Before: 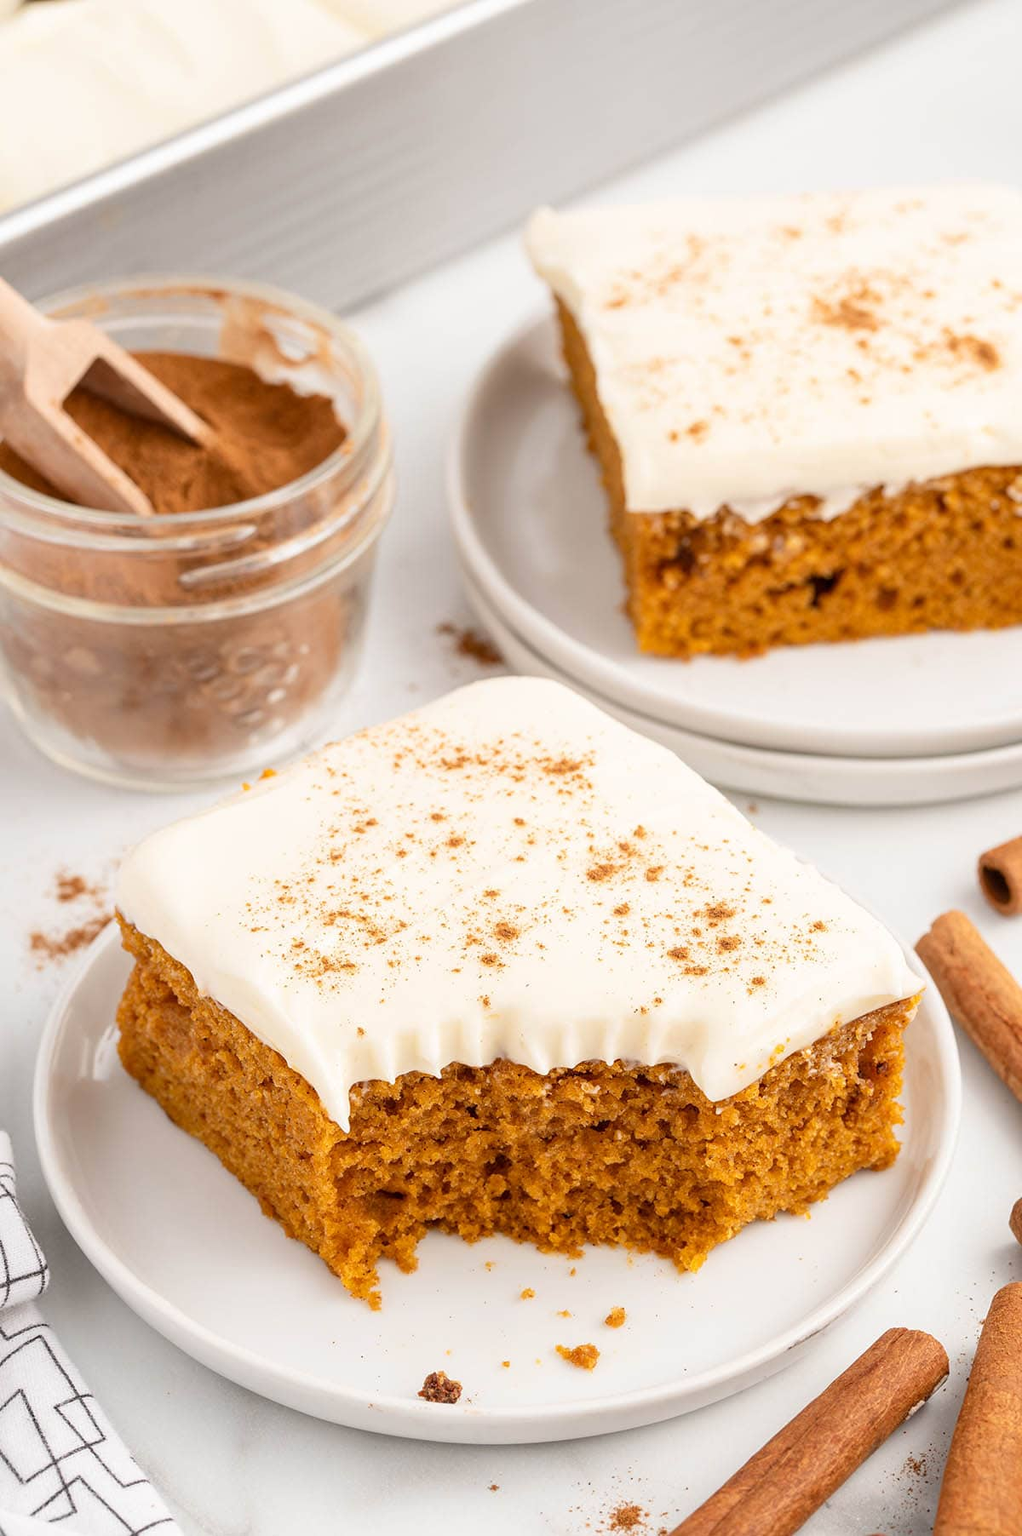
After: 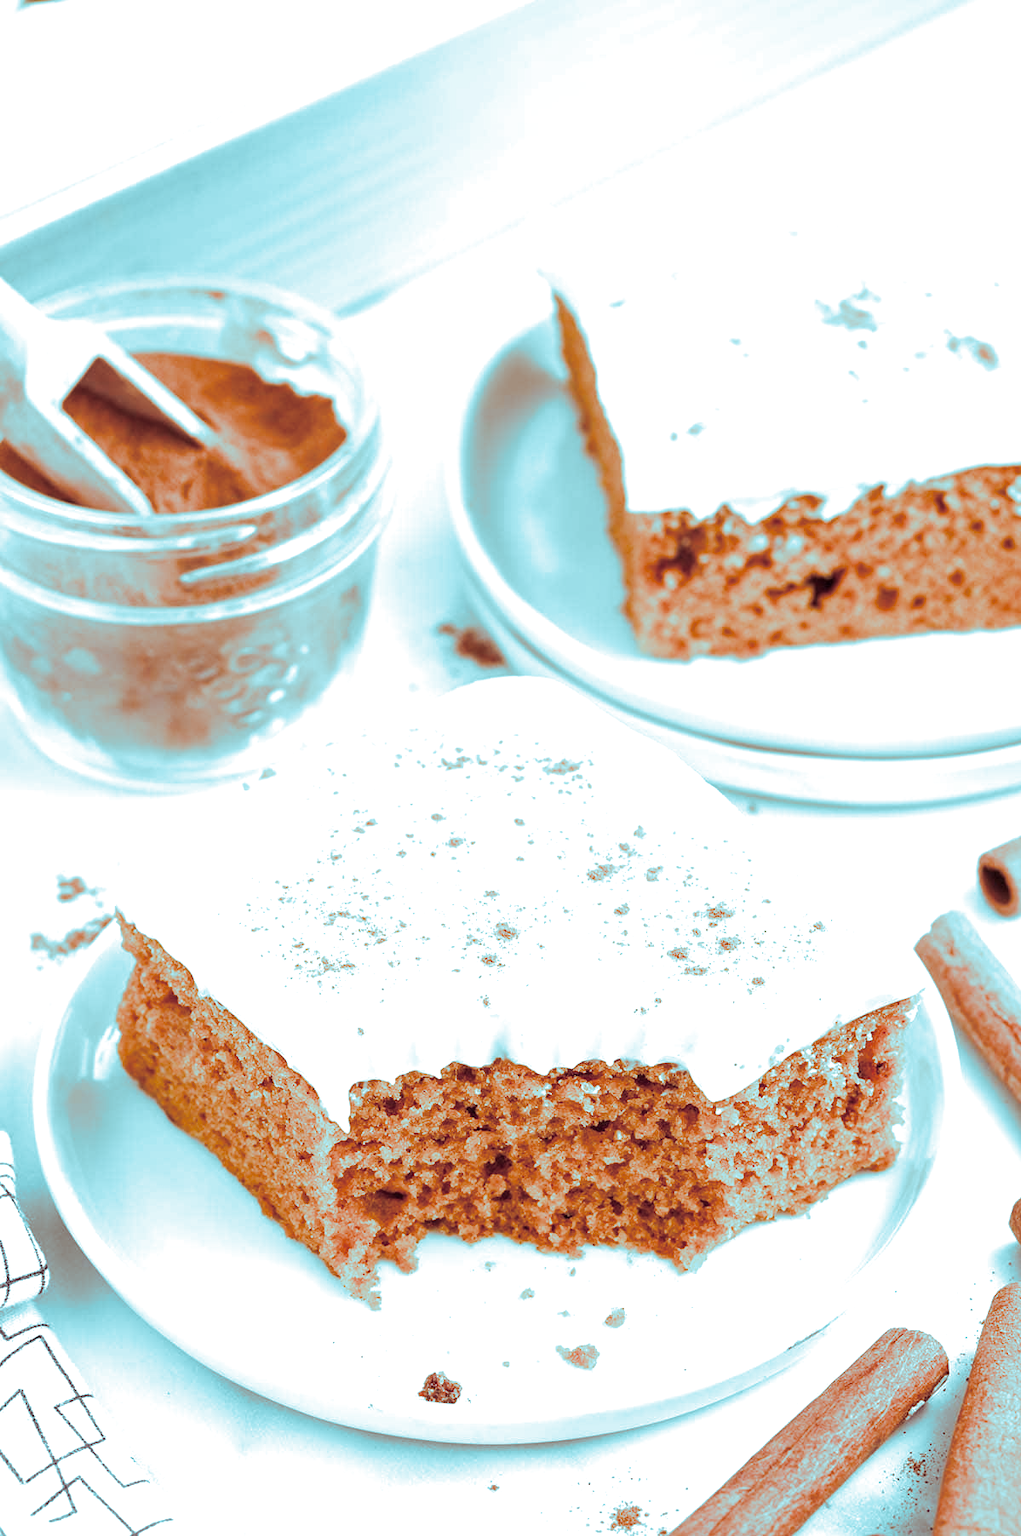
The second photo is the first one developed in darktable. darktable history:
exposure: exposure 0.7 EV, compensate highlight preservation false
split-toning: shadows › hue 327.6°, highlights › hue 198°, highlights › saturation 0.55, balance -21.25, compress 0%
